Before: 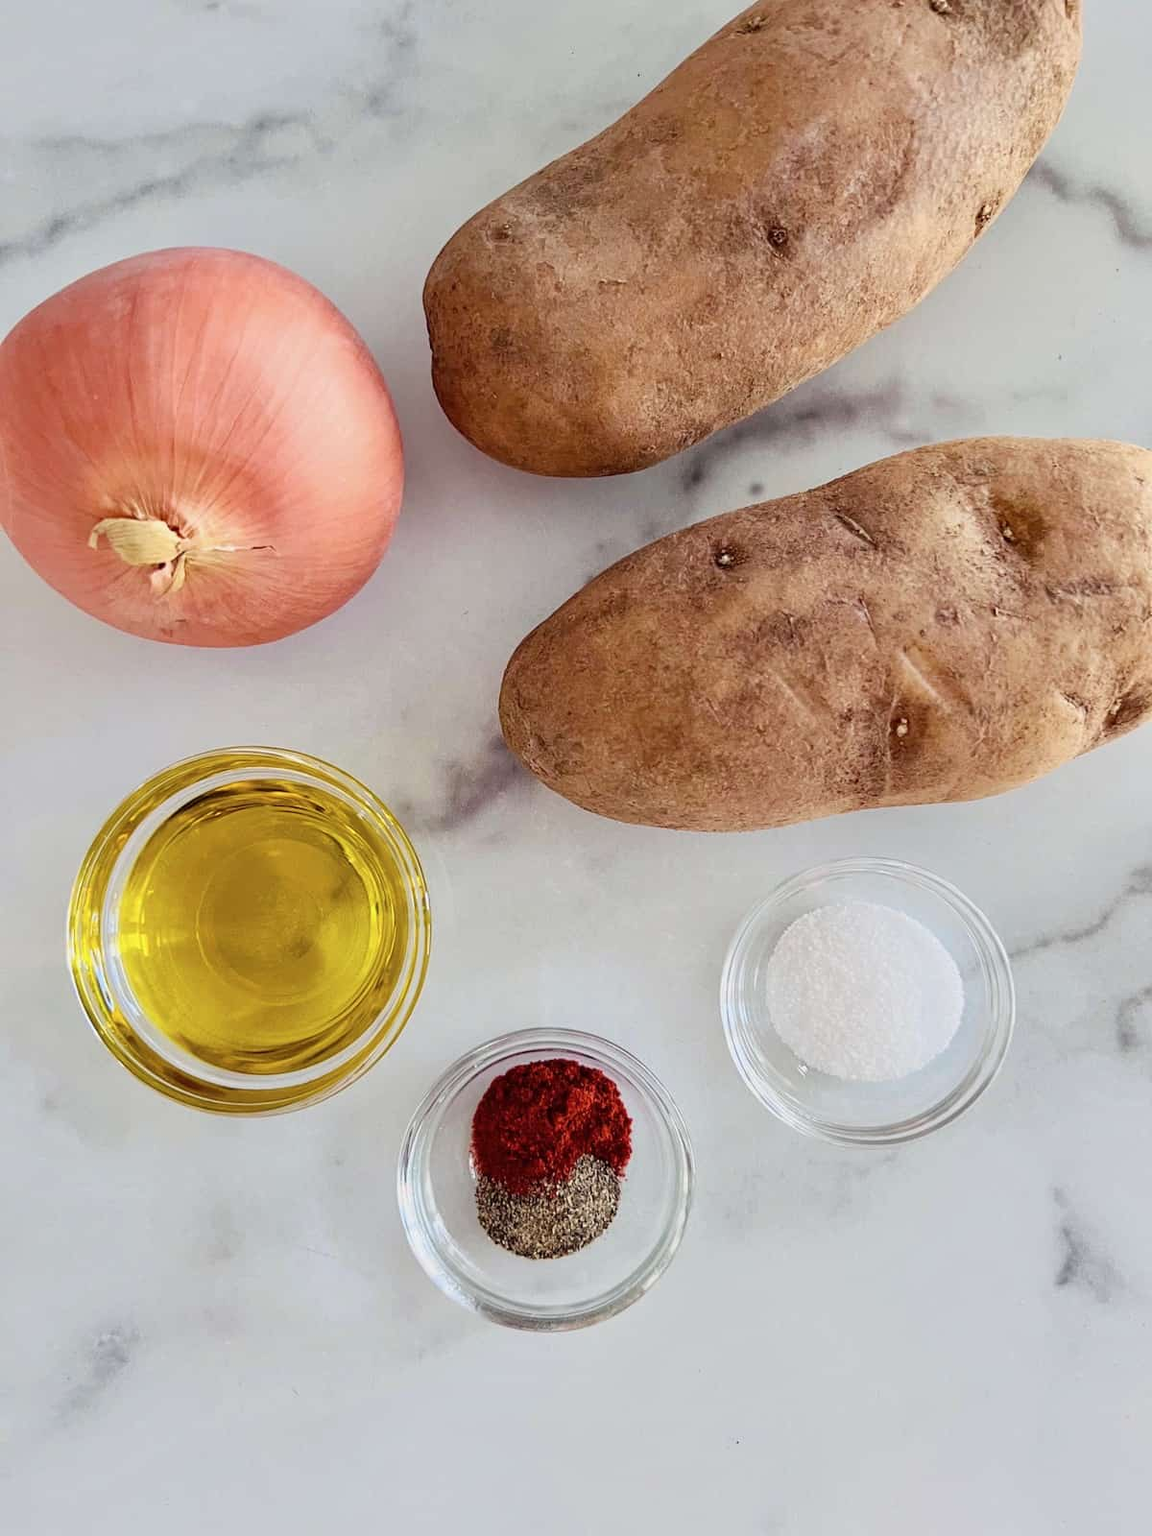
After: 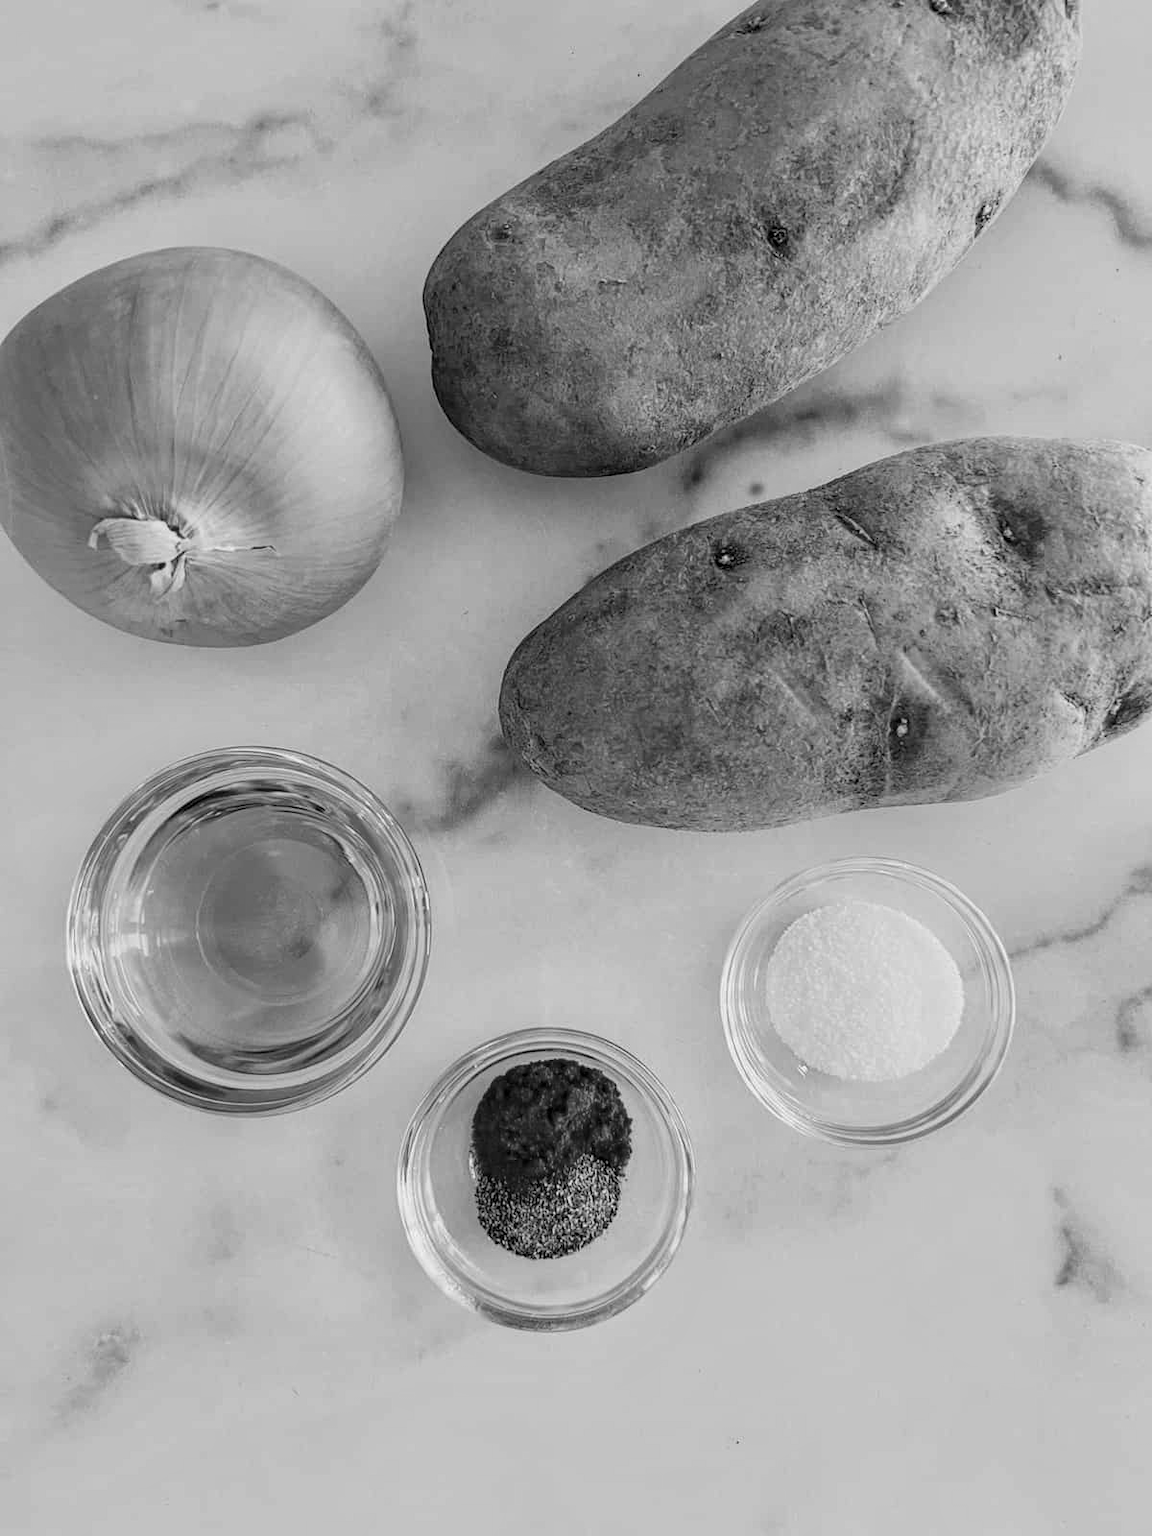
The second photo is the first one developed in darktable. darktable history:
local contrast: detail 130%
monochrome: a 14.95, b -89.96
